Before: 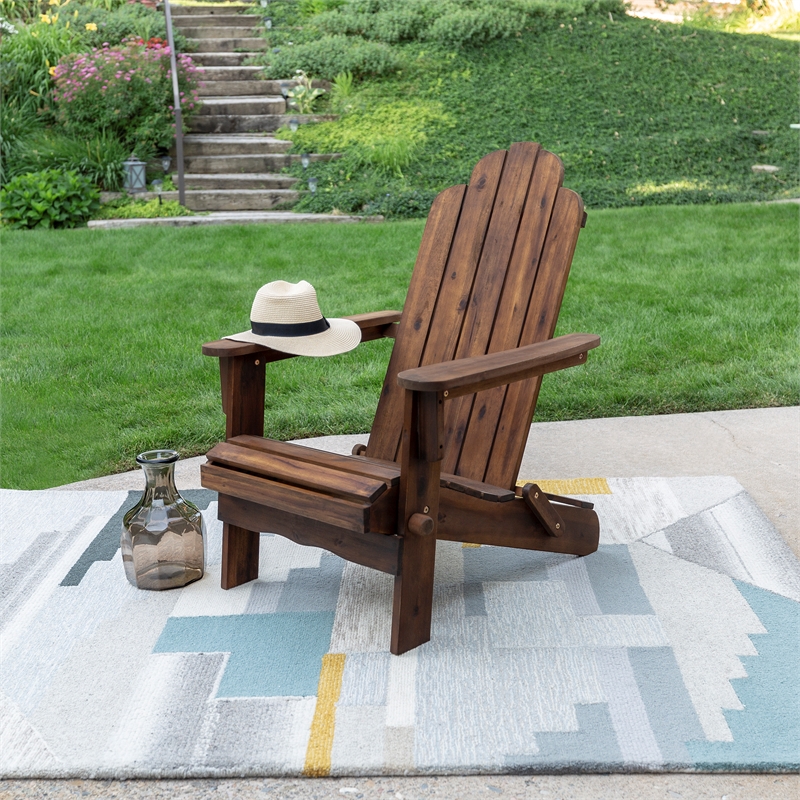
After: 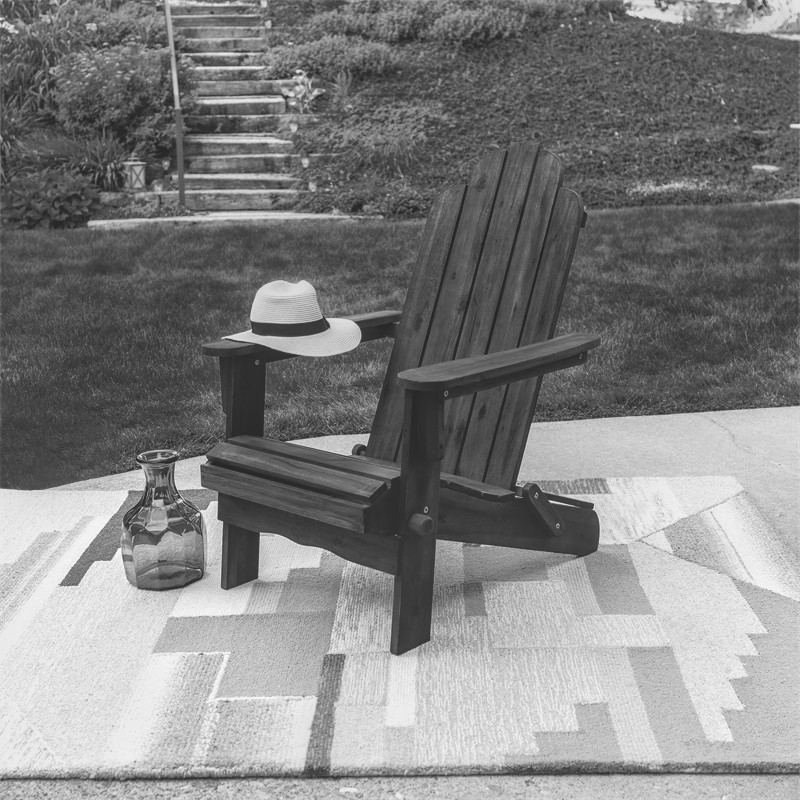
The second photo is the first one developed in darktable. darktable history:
tone curve: curves: ch0 [(0, 0) (0.003, 0.183) (0.011, 0.183) (0.025, 0.184) (0.044, 0.188) (0.069, 0.197) (0.1, 0.204) (0.136, 0.212) (0.177, 0.226) (0.224, 0.24) (0.277, 0.273) (0.335, 0.322) (0.399, 0.388) (0.468, 0.468) (0.543, 0.579) (0.623, 0.686) (0.709, 0.792) (0.801, 0.877) (0.898, 0.939) (1, 1)], preserve colors none
shadows and highlights: on, module defaults
monochrome: a -11.7, b 1.62, size 0.5, highlights 0.38
color balance rgb: perceptual saturation grading › global saturation 20%, global vibrance 20%
local contrast: detail 130%
color correction: highlights a* 17.94, highlights b* 35.39, shadows a* 1.48, shadows b* 6.42, saturation 1.01
exposure: exposure 0.2 EV, compensate highlight preservation false
color balance: lift [1.007, 1, 1, 1], gamma [1.097, 1, 1, 1]
